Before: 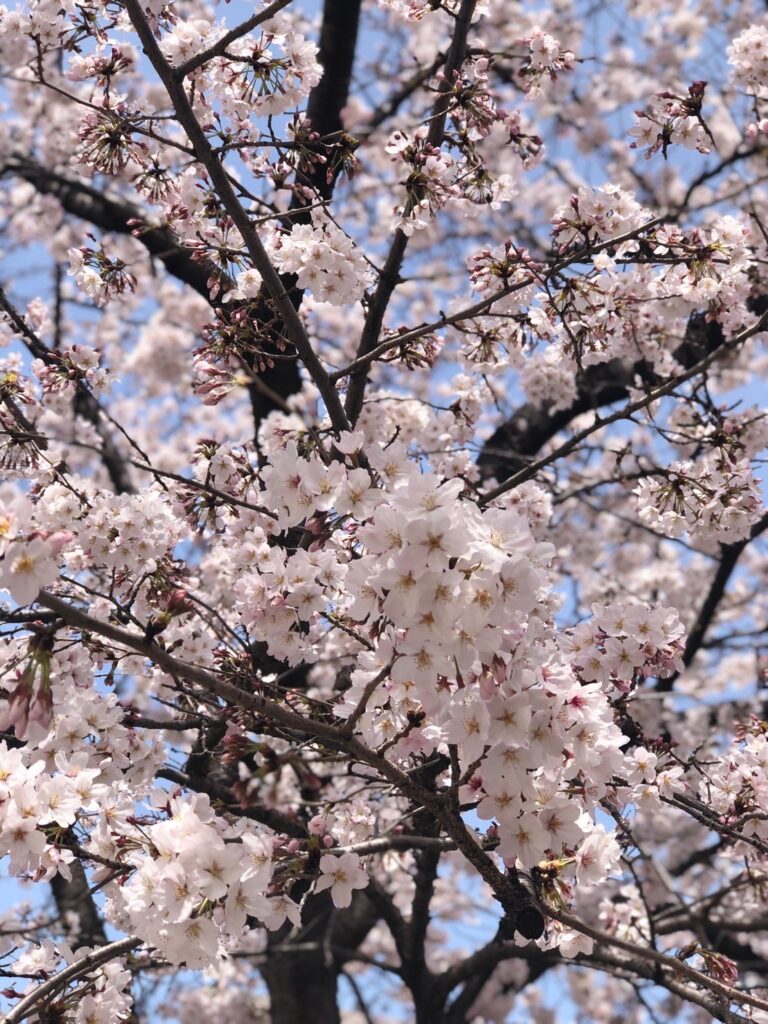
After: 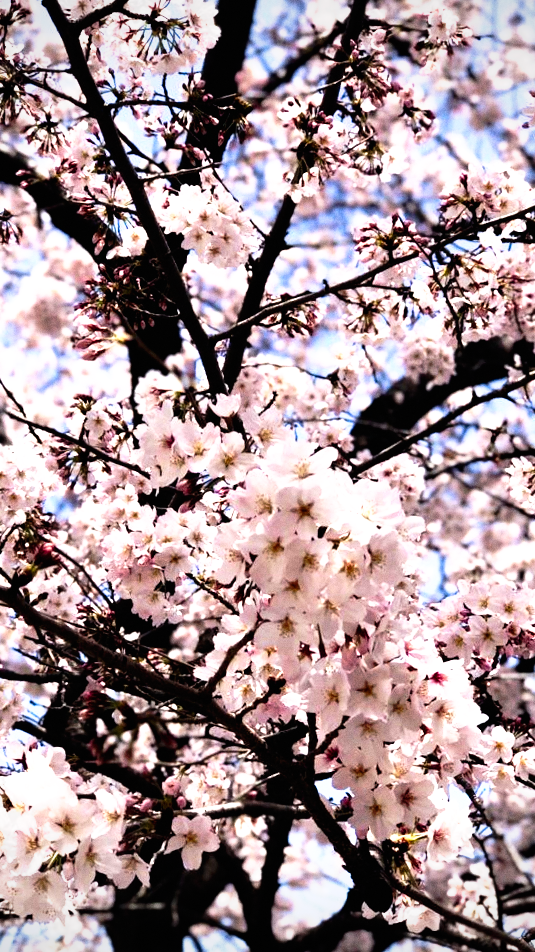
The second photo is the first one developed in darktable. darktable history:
vignetting: fall-off radius 60.92%
tone curve: curves: ch0 [(0, 0) (0.003, 0.008) (0.011, 0.008) (0.025, 0.008) (0.044, 0.008) (0.069, 0.006) (0.1, 0.006) (0.136, 0.006) (0.177, 0.008) (0.224, 0.012) (0.277, 0.026) (0.335, 0.083) (0.399, 0.165) (0.468, 0.292) (0.543, 0.416) (0.623, 0.535) (0.709, 0.692) (0.801, 0.853) (0.898, 0.981) (1, 1)], preserve colors none
exposure: exposure 0.661 EV, compensate highlight preservation false
tone equalizer: on, module defaults
grain: coarseness 7.08 ISO, strength 21.67%, mid-tones bias 59.58%
crop and rotate: angle -3.27°, left 14.277%, top 0.028%, right 10.766%, bottom 0.028%
